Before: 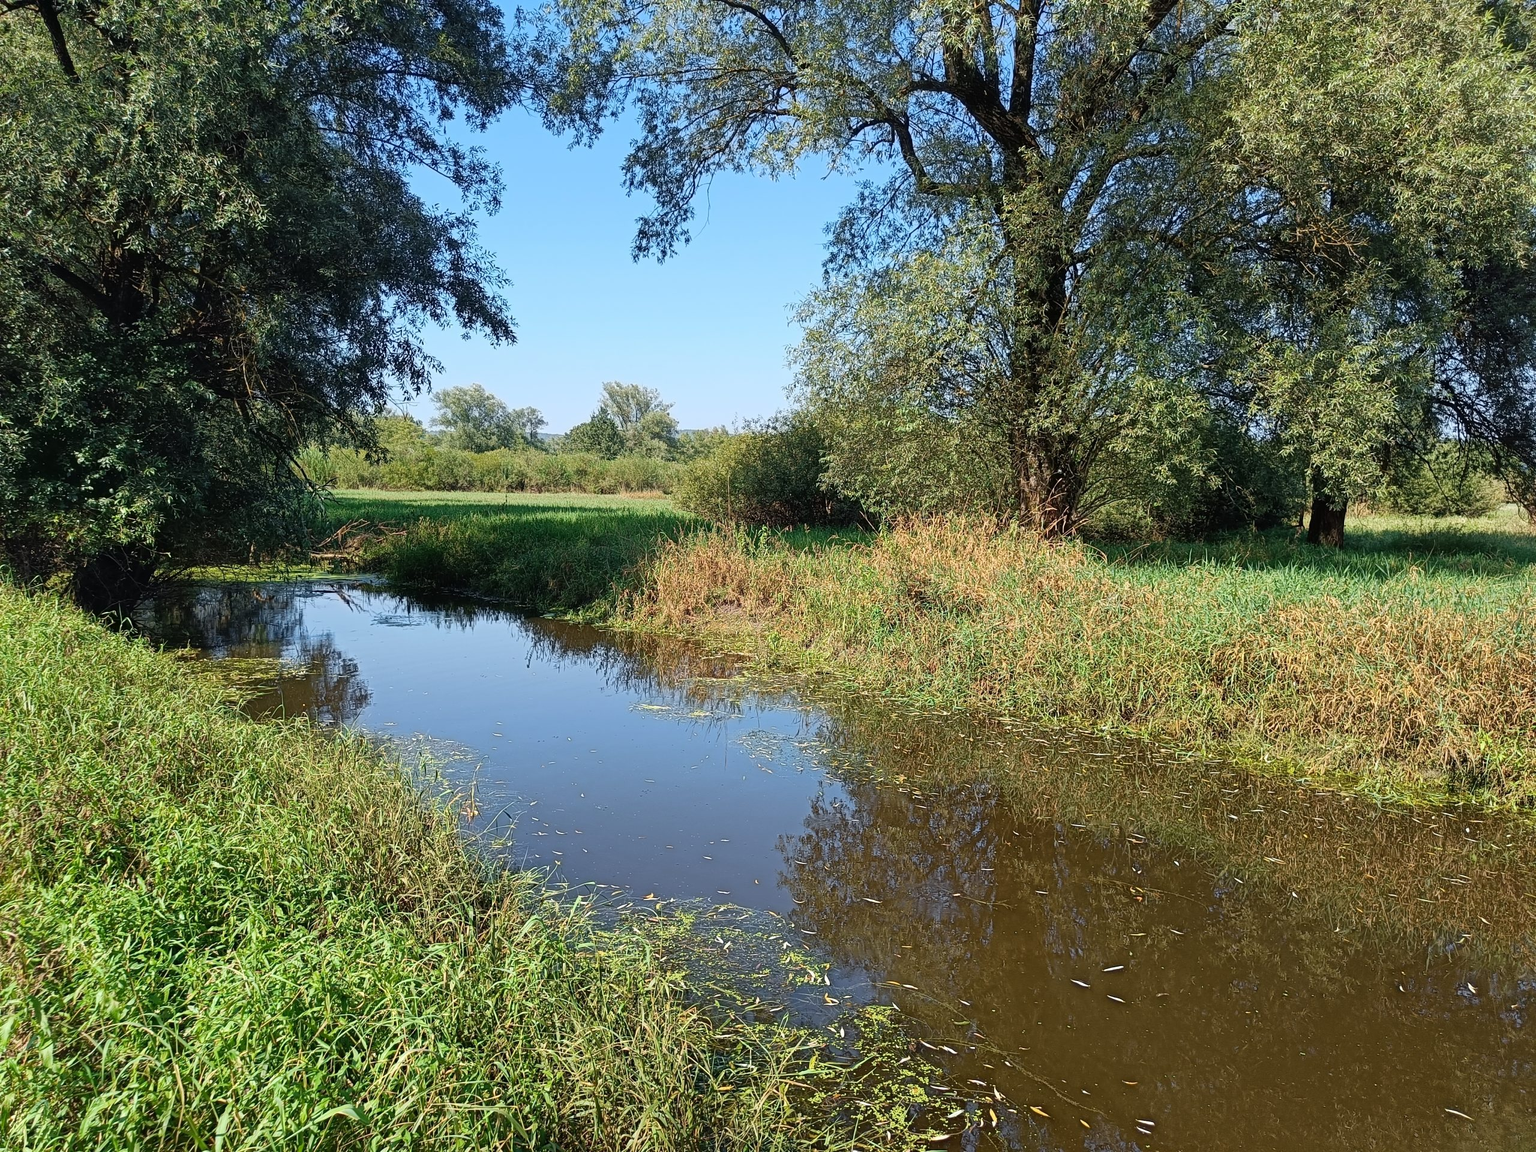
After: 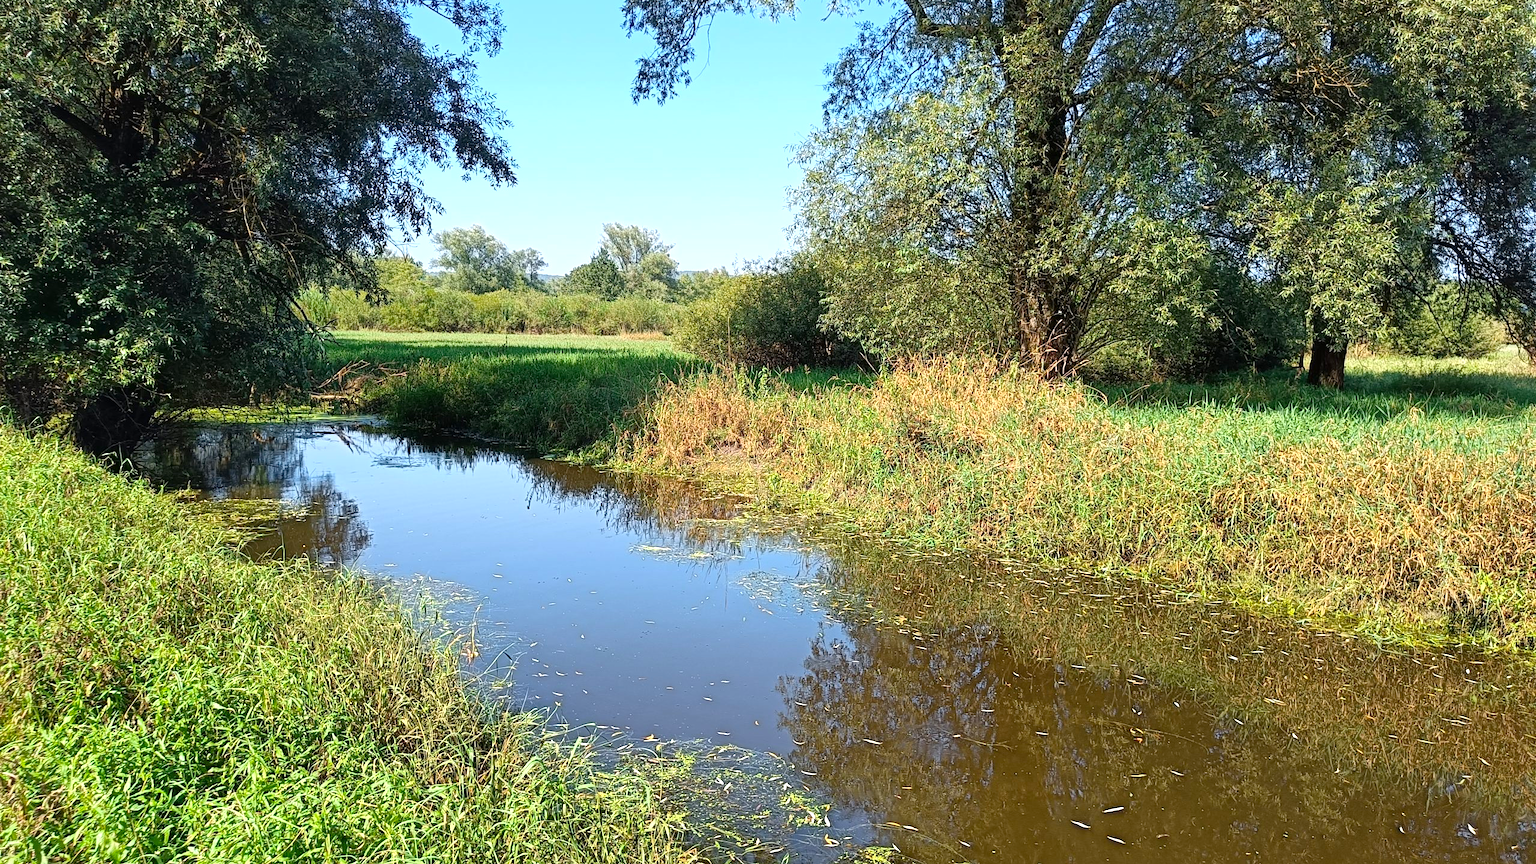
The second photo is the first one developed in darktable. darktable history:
color balance: output saturation 110%
exposure: black level correction 0.001, exposure 0.5 EV, compensate exposure bias true, compensate highlight preservation false
crop: top 13.819%, bottom 11.169%
